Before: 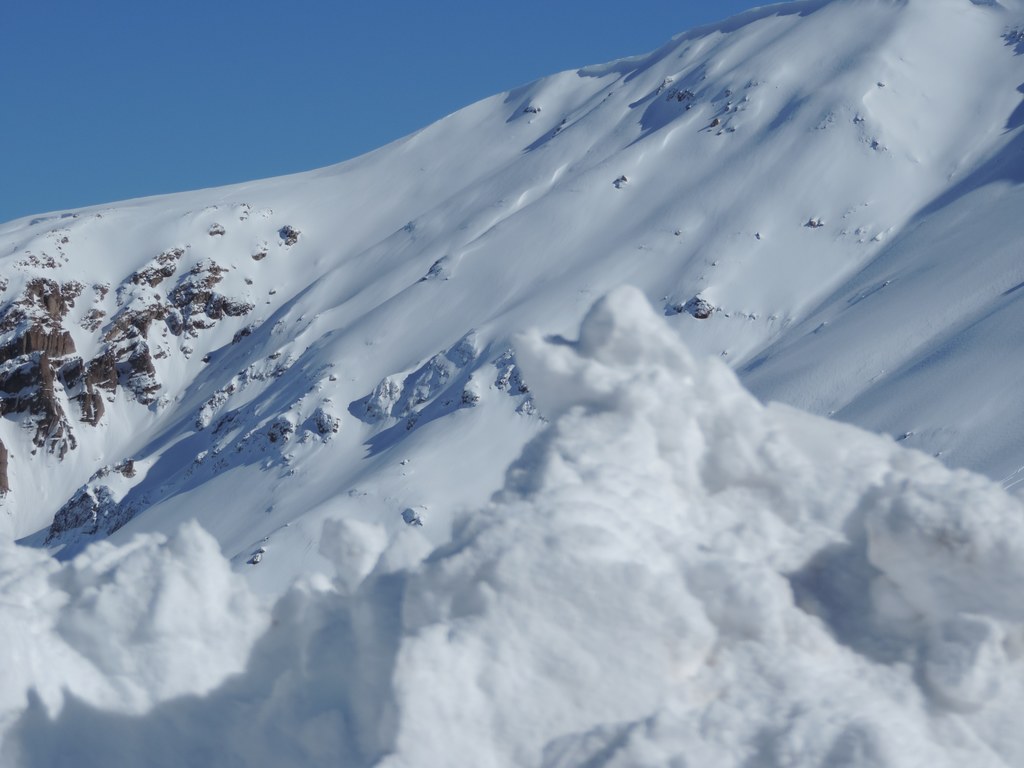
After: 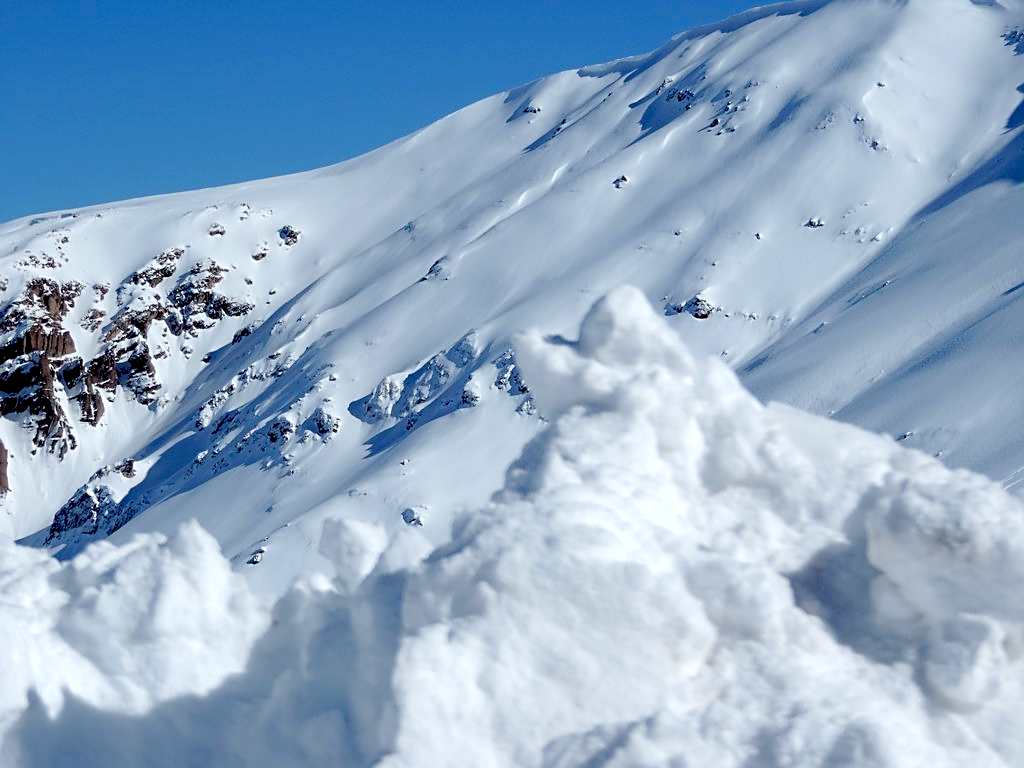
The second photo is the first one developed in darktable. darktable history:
exposure: black level correction 0.04, exposure 0.498 EV, compensate highlight preservation false
sharpen: on, module defaults
